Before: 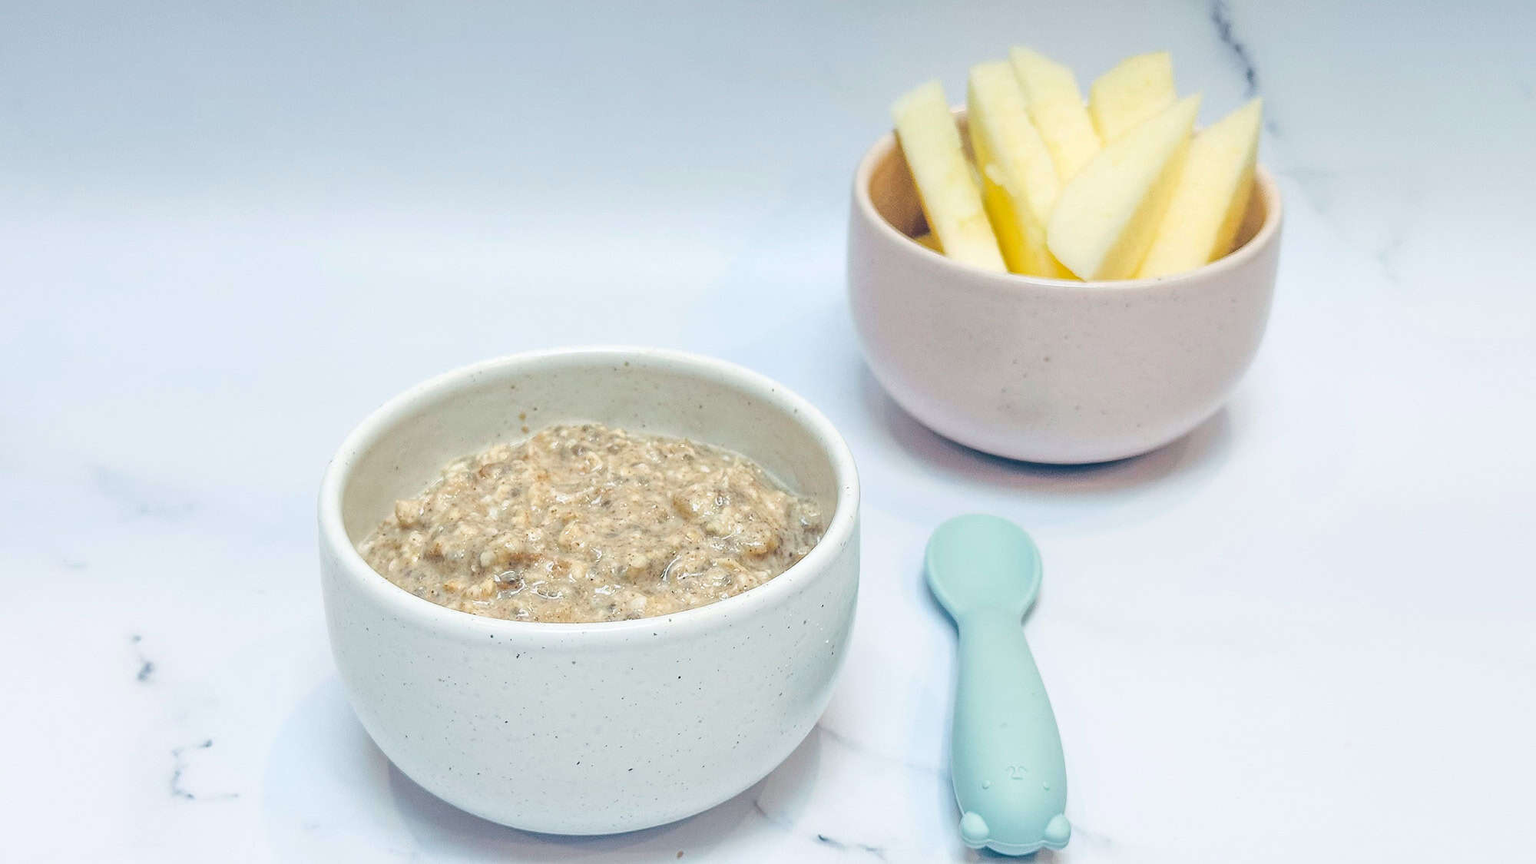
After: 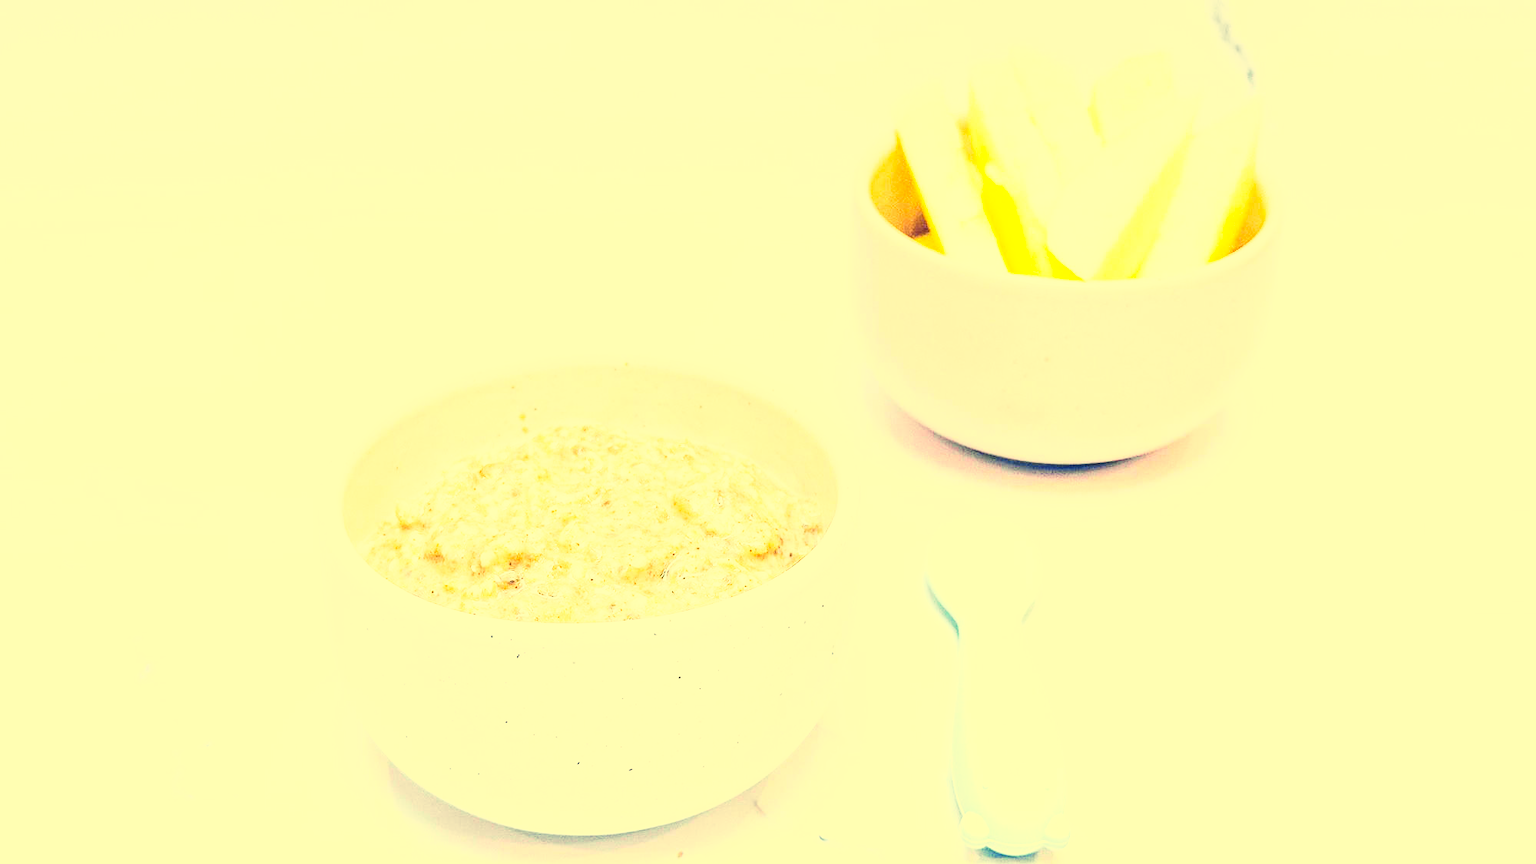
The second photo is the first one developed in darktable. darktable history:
base curve: curves: ch0 [(0, 0) (0.007, 0.004) (0.027, 0.03) (0.046, 0.07) (0.207, 0.54) (0.442, 0.872) (0.673, 0.972) (1, 1)], preserve colors none
tone curve: curves: ch0 [(0, 0.023) (0.087, 0.065) (0.184, 0.168) (0.45, 0.54) (0.57, 0.683) (0.722, 0.825) (0.877, 0.948) (1, 1)]; ch1 [(0, 0) (0.388, 0.369) (0.44, 0.44) (0.489, 0.481) (0.534, 0.561) (0.657, 0.659) (1, 1)]; ch2 [(0, 0) (0.353, 0.317) (0.408, 0.427) (0.472, 0.46) (0.5, 0.496) (0.537, 0.534) (0.576, 0.592) (0.625, 0.631) (1, 1)], color space Lab, independent channels, preserve colors none
haze removal: strength 0.02, distance 0.25, compatibility mode true, adaptive false
color correction: highlights a* -0.482, highlights b* 40, shadows a* 9.8, shadows b* -0.161
